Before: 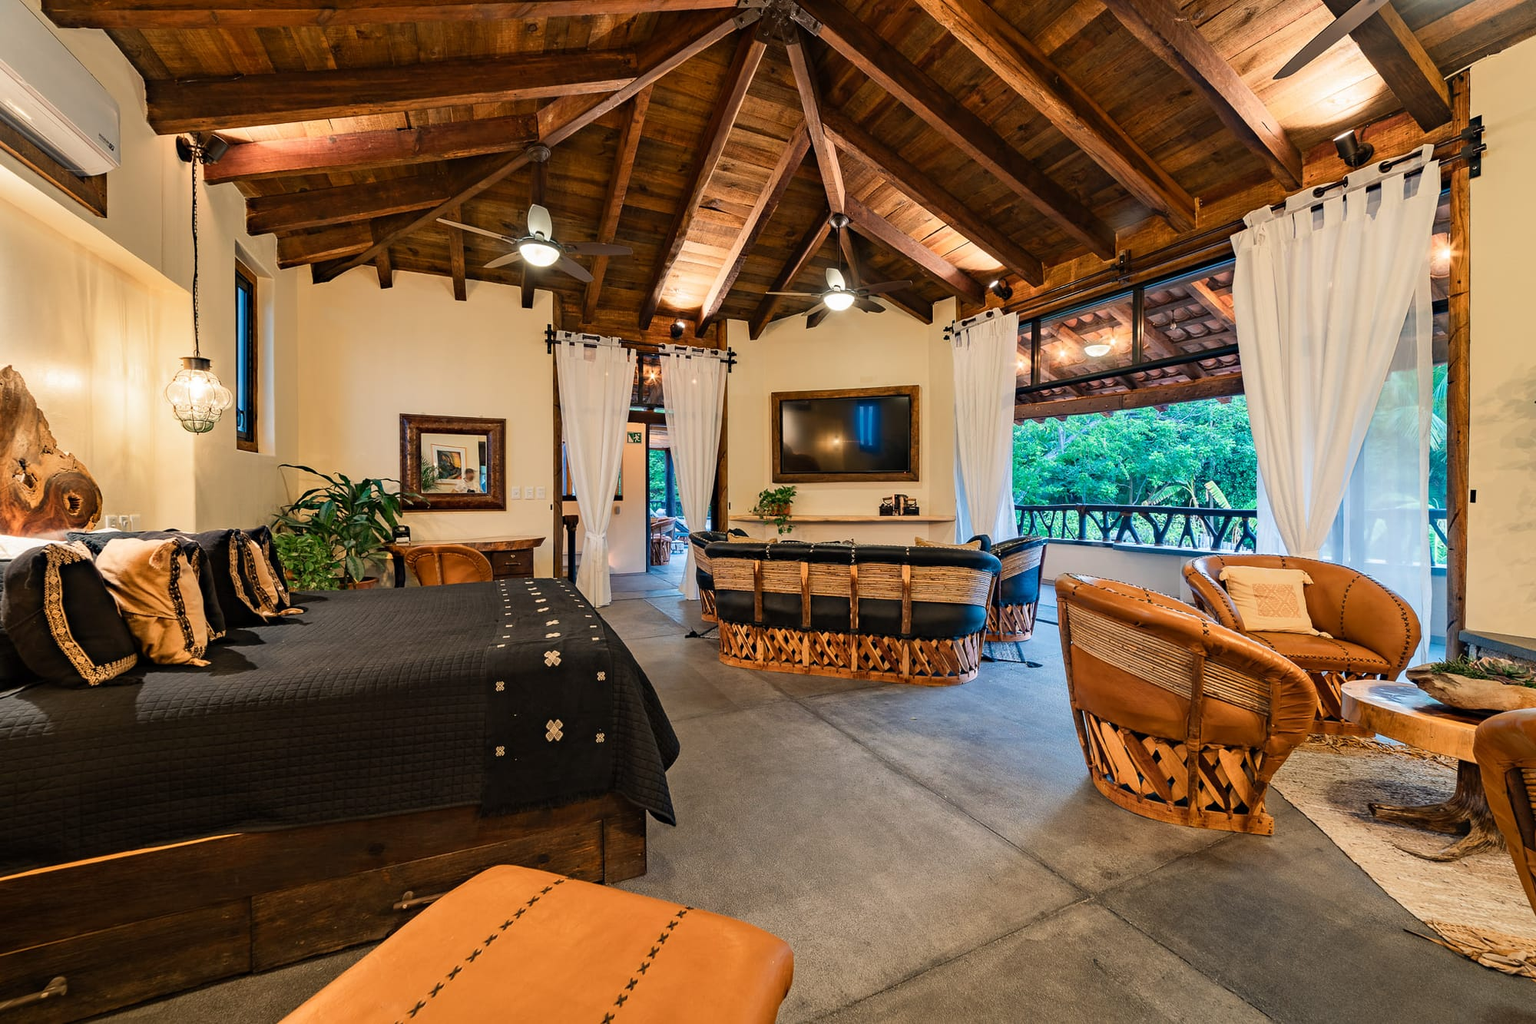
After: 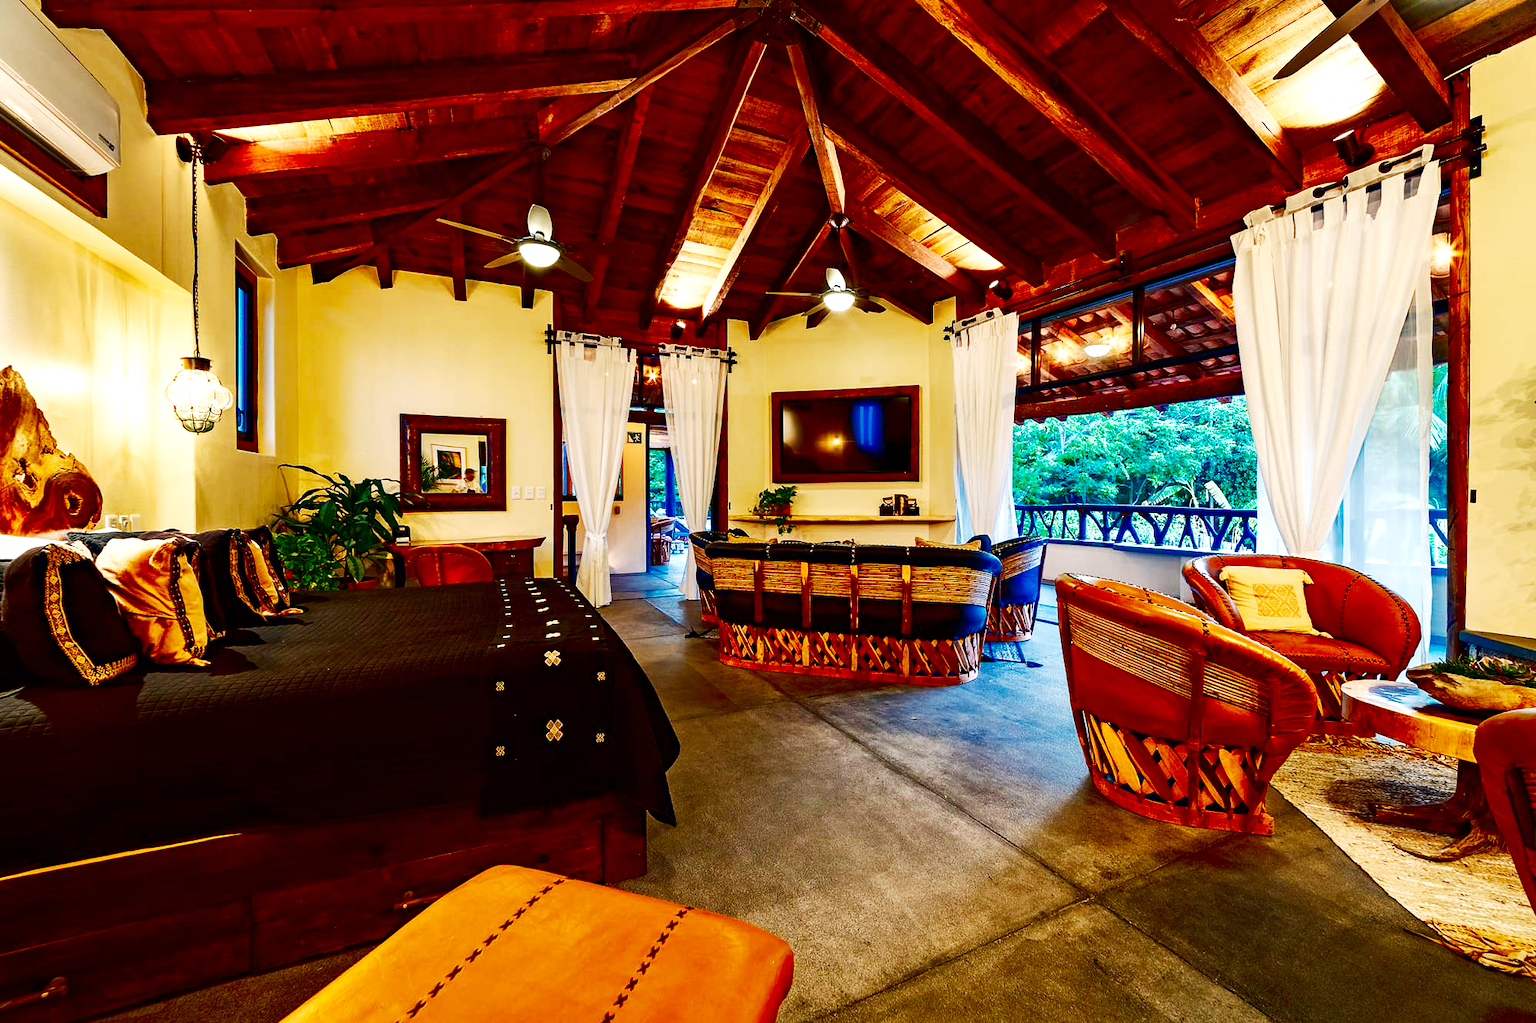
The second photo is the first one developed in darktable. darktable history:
base curve: curves: ch0 [(0, 0) (0.028, 0.03) (0.121, 0.232) (0.46, 0.748) (0.859, 0.968) (1, 1)], preserve colors none
exposure: black level correction 0, exposure 0.498 EV, compensate highlight preservation false
contrast brightness saturation: brightness -0.986, saturation 0.992
